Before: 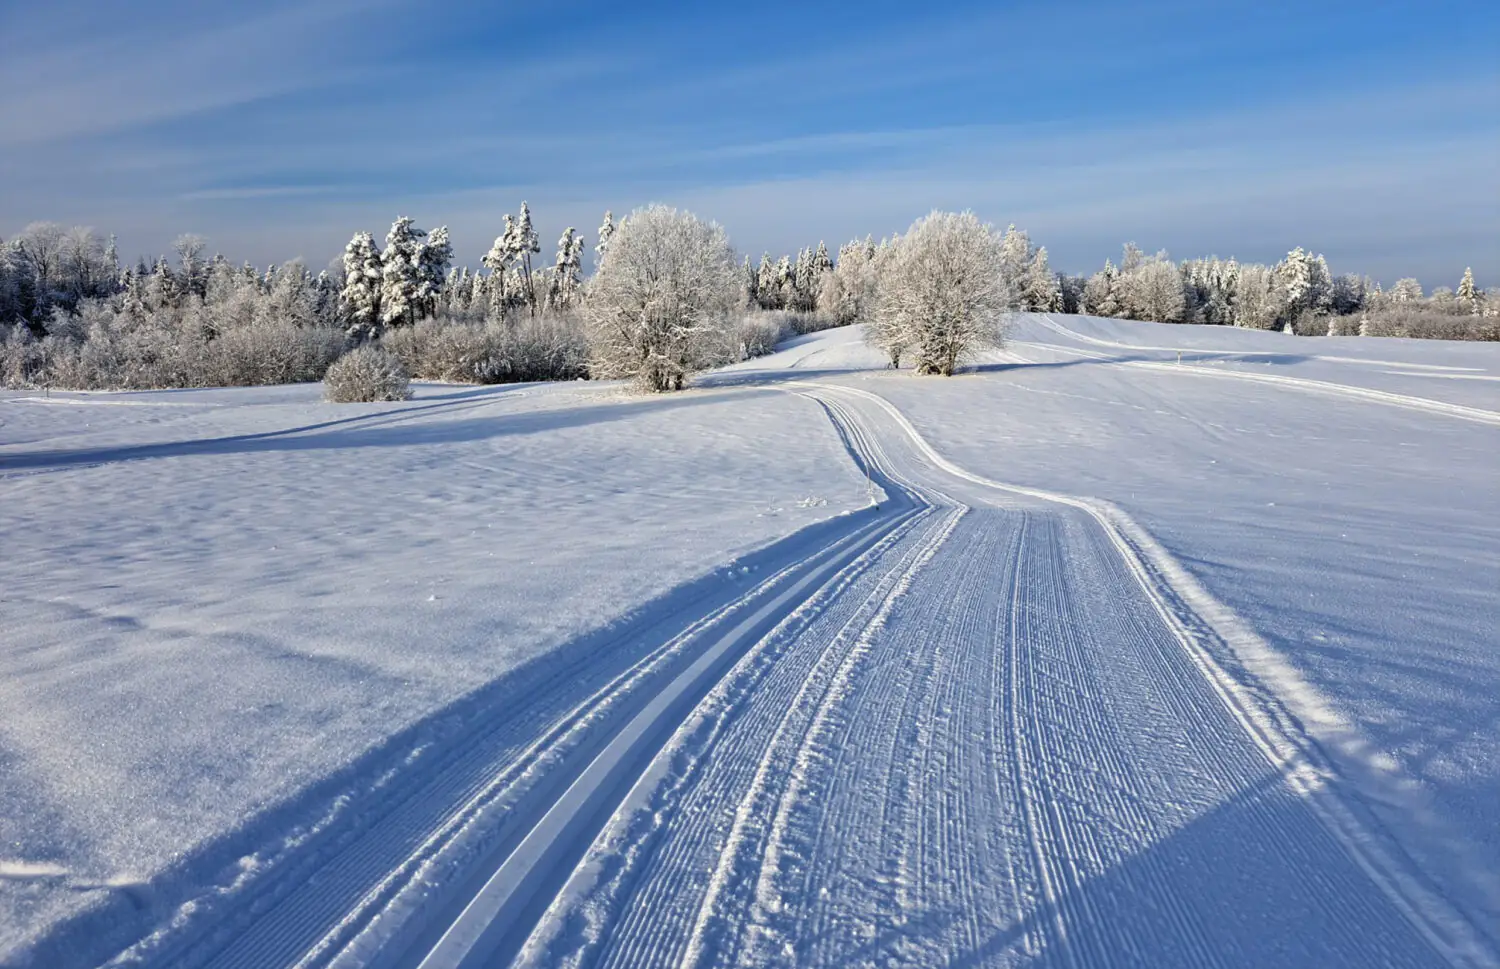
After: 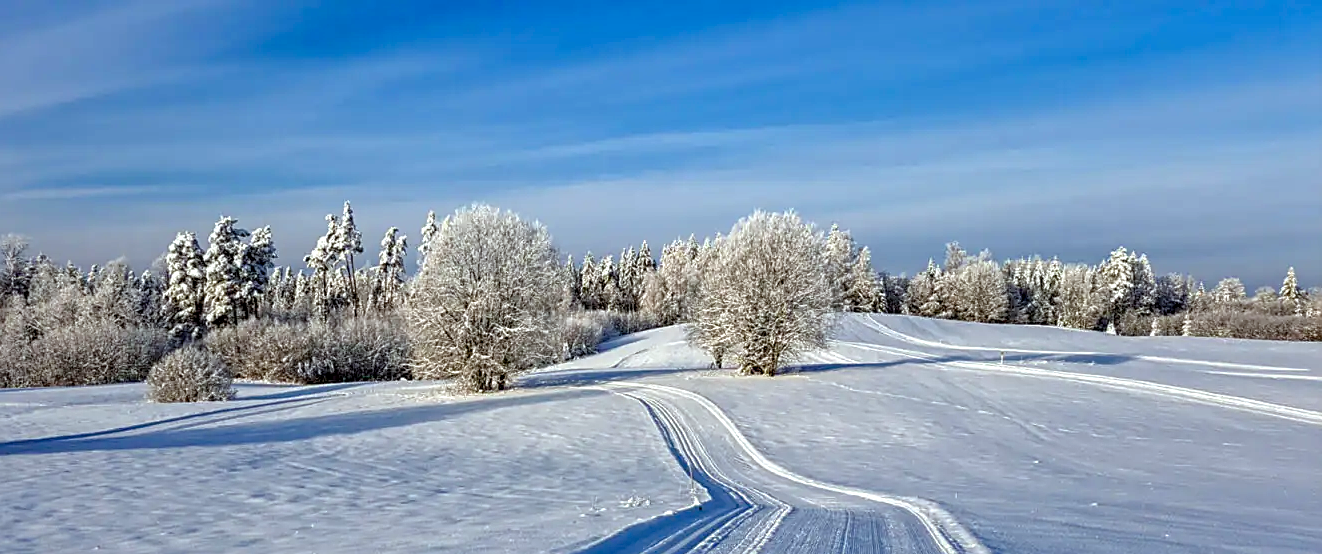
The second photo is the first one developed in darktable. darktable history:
crop and rotate: left 11.812%, bottom 42.776%
sharpen: on, module defaults
tone equalizer: on, module defaults
shadows and highlights: shadows 30
local contrast: detail 150%
color correction: highlights a* -2.73, highlights b* -2.09, shadows a* 2.41, shadows b* 2.73
color balance rgb: perceptual saturation grading › global saturation 35%, perceptual saturation grading › highlights -30%, perceptual saturation grading › shadows 35%, perceptual brilliance grading › global brilliance 3%, perceptual brilliance grading › highlights -3%, perceptual brilliance grading › shadows 3%
